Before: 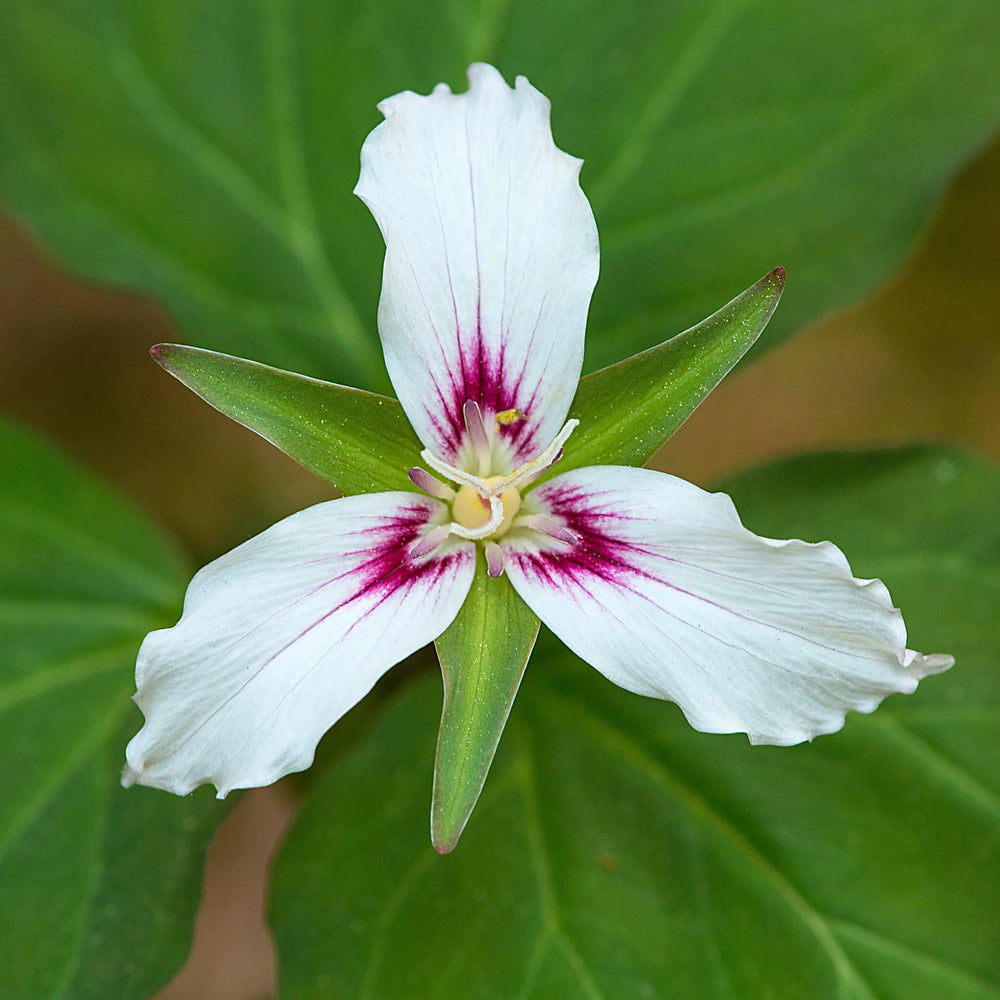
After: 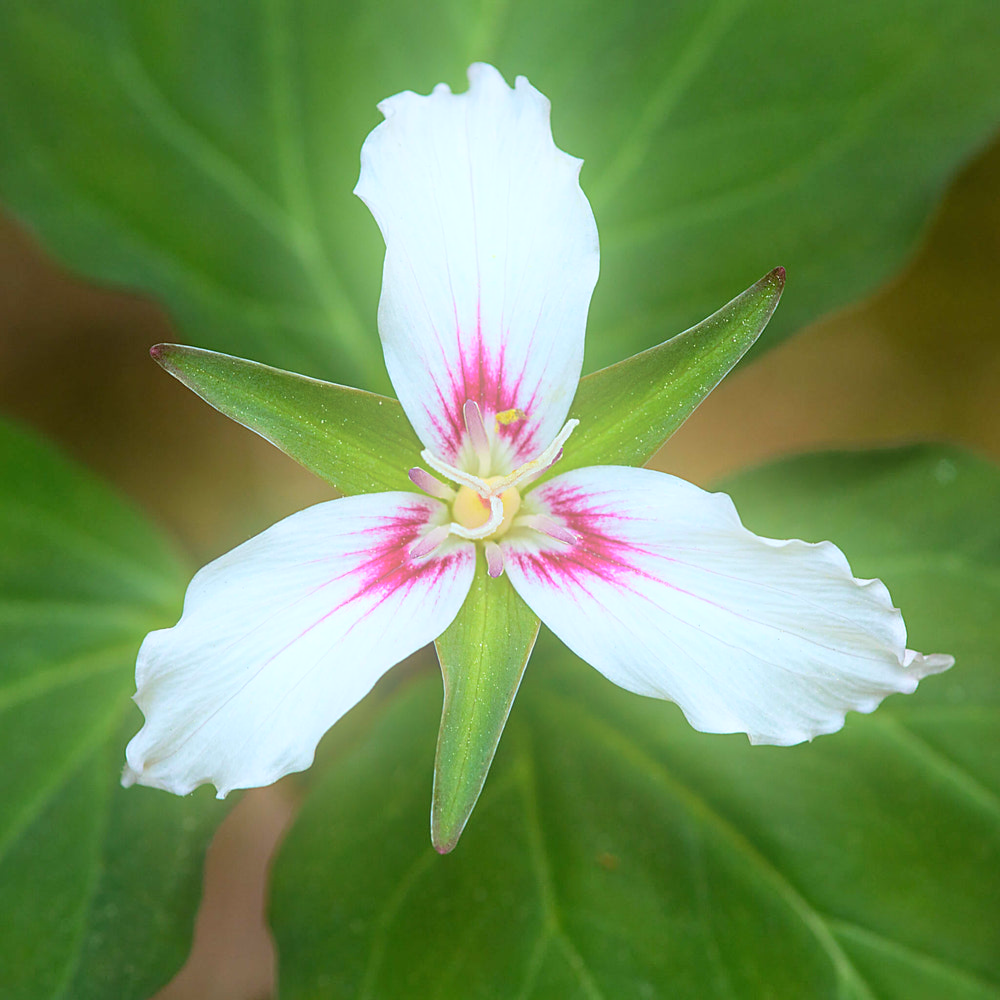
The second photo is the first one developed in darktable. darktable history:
white balance: red 0.976, blue 1.04
bloom: on, module defaults
